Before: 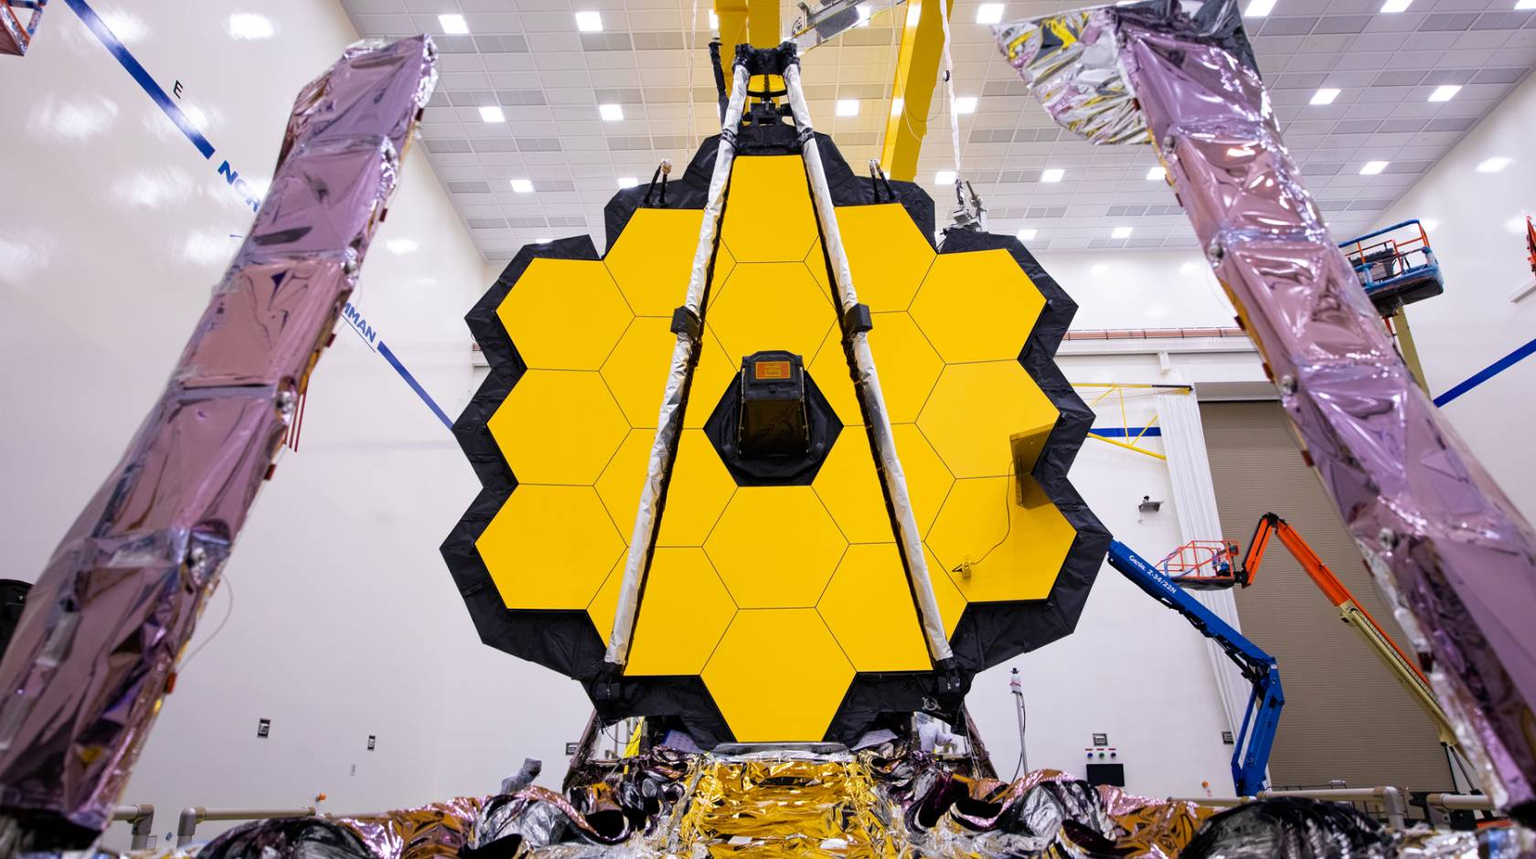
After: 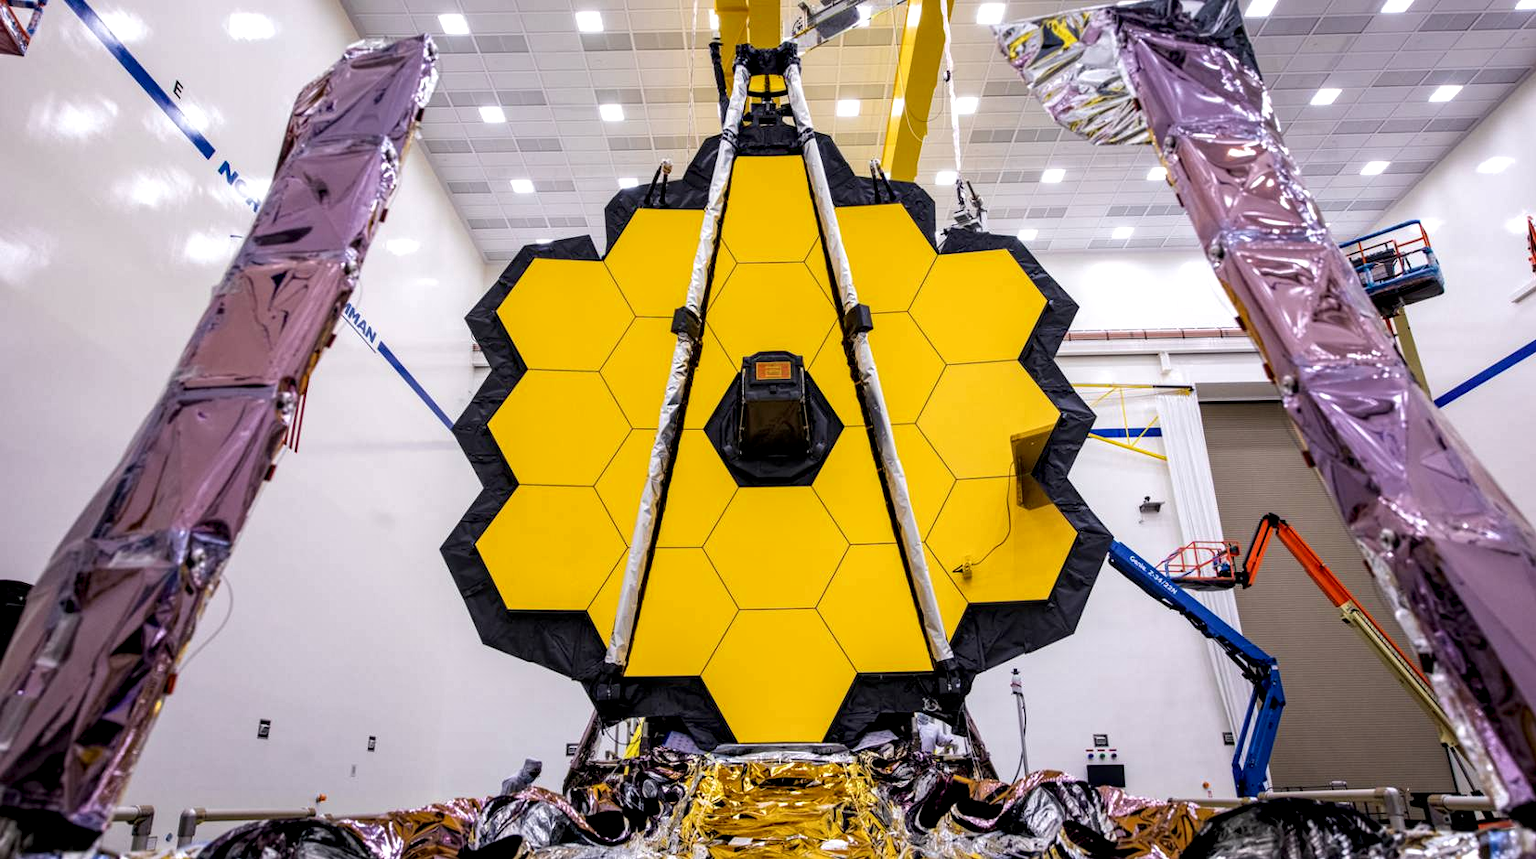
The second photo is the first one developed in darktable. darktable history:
local contrast: detail 154%
